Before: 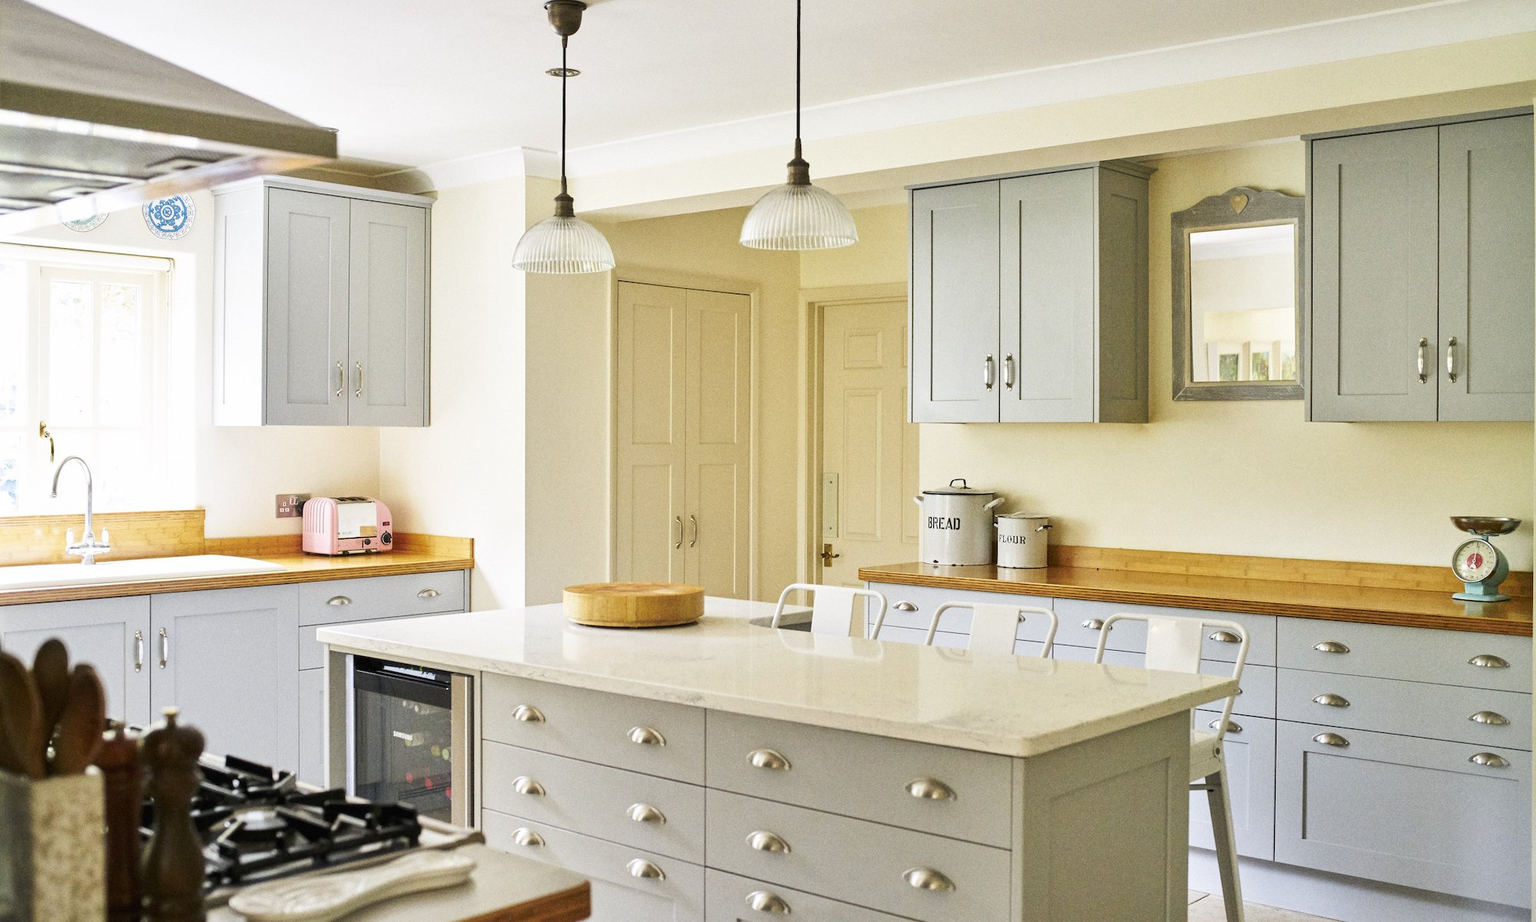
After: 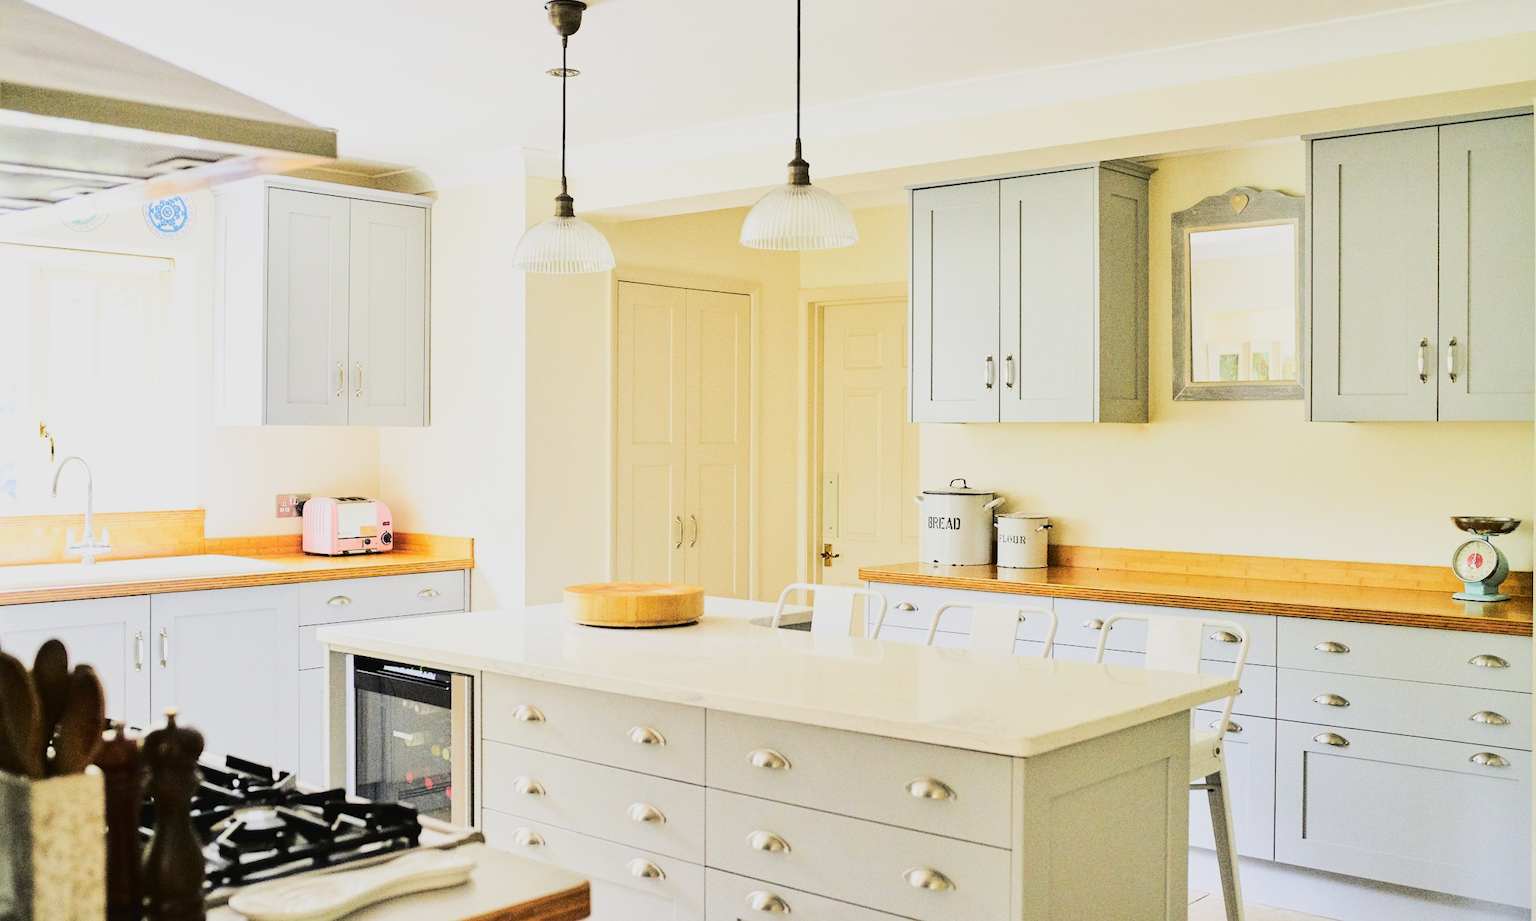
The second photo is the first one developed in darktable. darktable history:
tone curve: curves: ch0 [(0, 0.026) (0.146, 0.158) (0.272, 0.34) (0.453, 0.627) (0.687, 0.829) (1, 1)], color space Lab, linked channels, preserve colors none
filmic rgb: black relative exposure -7.15 EV, white relative exposure 5.36 EV, hardness 3.02
